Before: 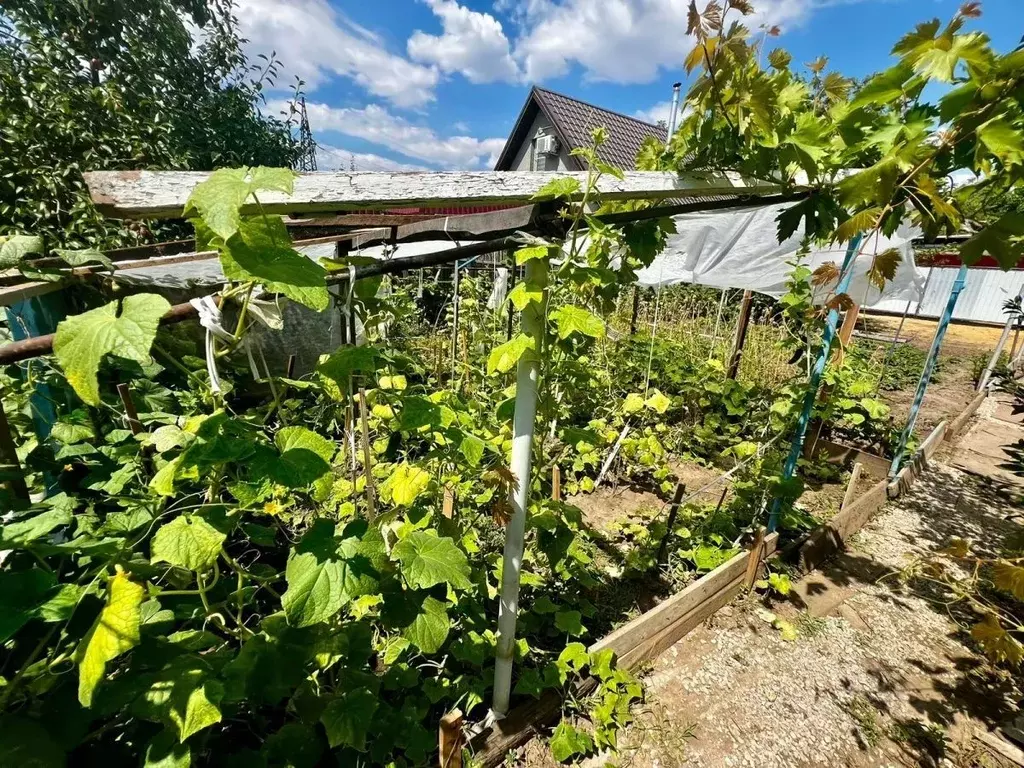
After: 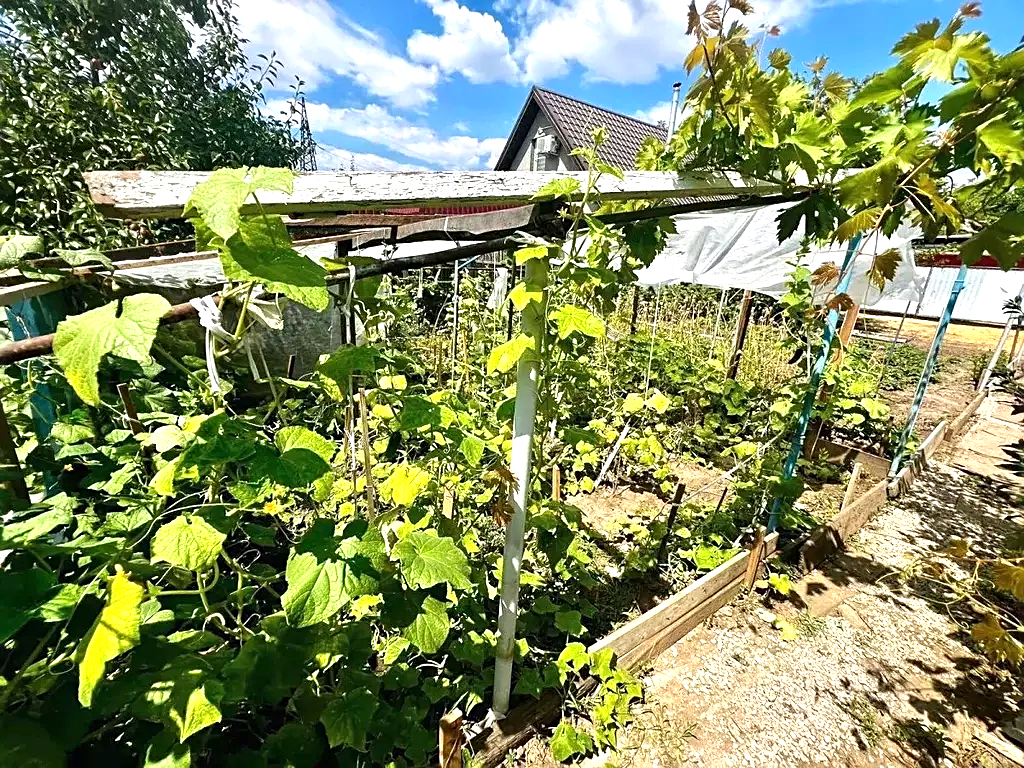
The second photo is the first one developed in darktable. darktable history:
sharpen: on, module defaults
exposure: black level correction 0, exposure 0.699 EV, compensate exposure bias true, compensate highlight preservation false
